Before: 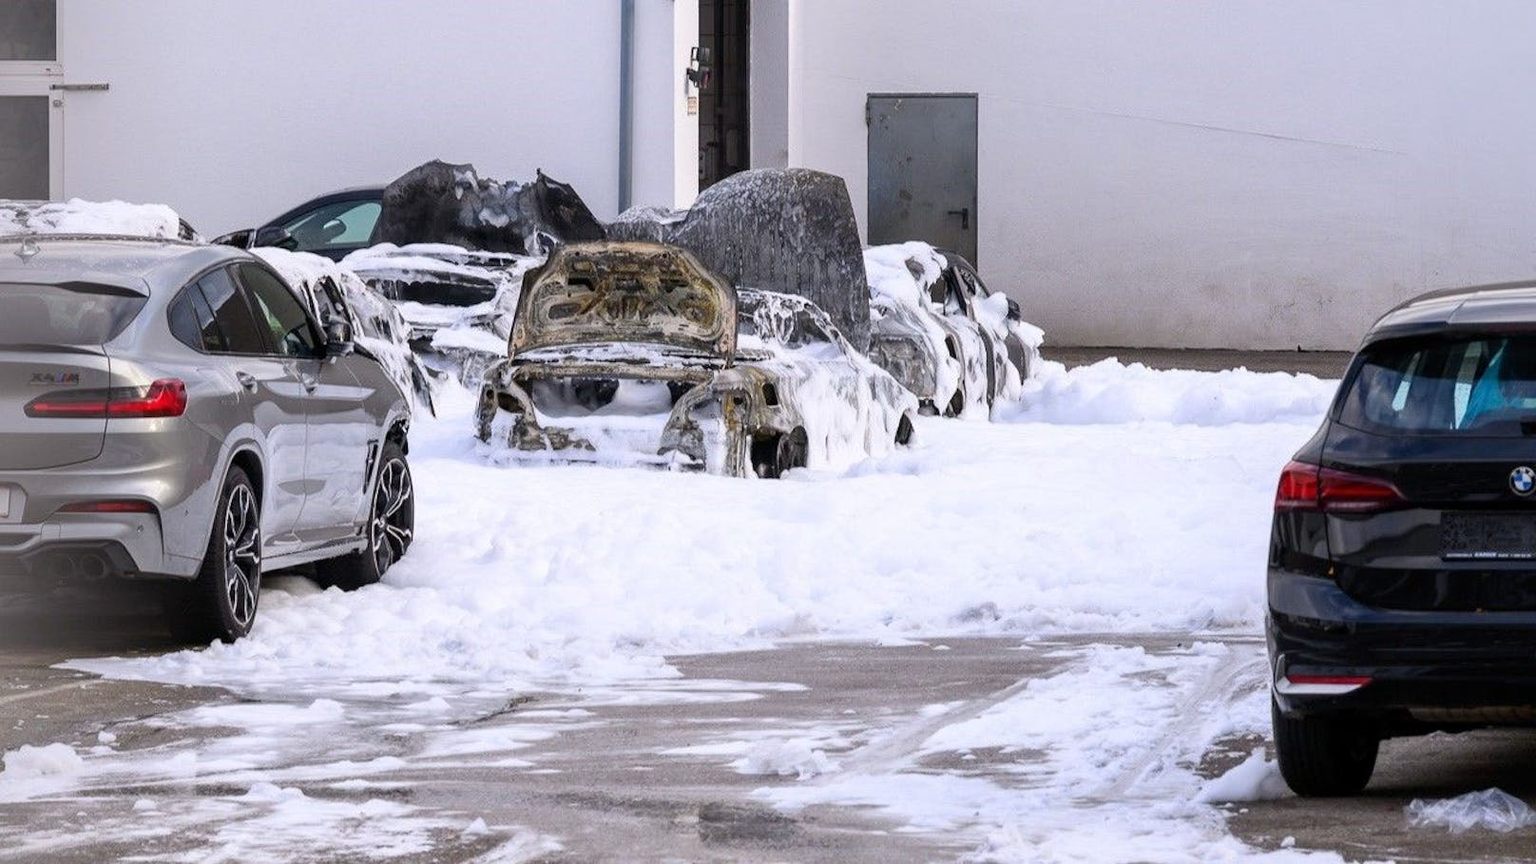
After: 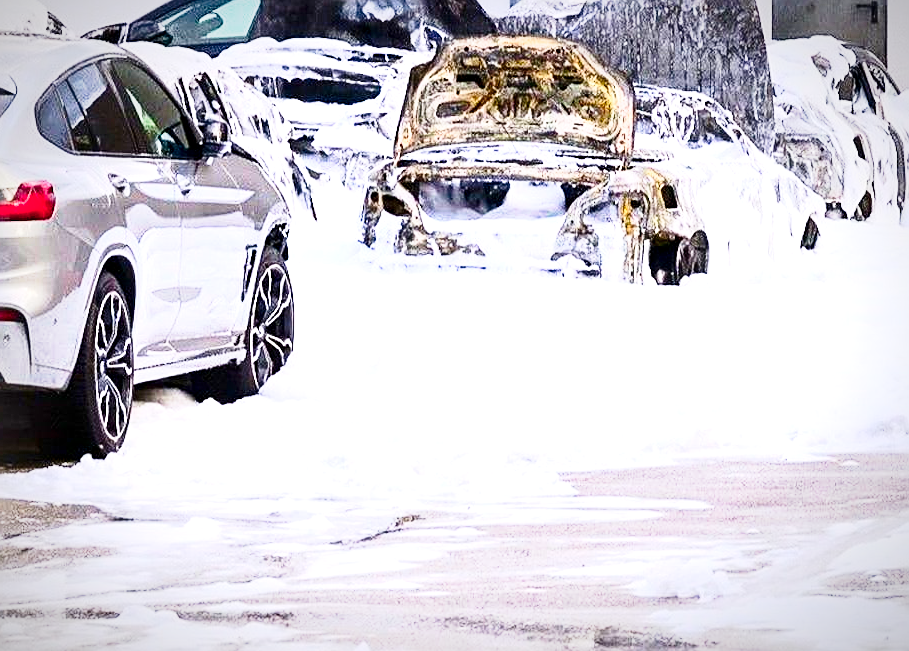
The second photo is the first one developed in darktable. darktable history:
sharpen: on, module defaults
local contrast: highlights 106%, shadows 101%, detail 120%, midtone range 0.2
tone curve: curves: ch0 [(0, 0) (0.091, 0.077) (0.389, 0.458) (0.745, 0.82) (0.844, 0.908) (0.909, 0.942) (1, 0.973)]; ch1 [(0, 0) (0.437, 0.404) (0.5, 0.5) (0.529, 0.55) (0.58, 0.6) (0.616, 0.649) (1, 1)]; ch2 [(0, 0) (0.442, 0.415) (0.5, 0.5) (0.535, 0.557) (0.585, 0.62) (1, 1)], preserve colors none
base curve: curves: ch0 [(0, 0) (0.989, 0.992)], preserve colors none
exposure: exposure 1 EV, compensate exposure bias true, compensate highlight preservation false
contrast brightness saturation: contrast 0.26, brightness 0.013, saturation 0.863
vignetting: fall-off start 80.69%, fall-off radius 62.17%, automatic ratio true, width/height ratio 1.416, unbound false
crop: left 8.766%, top 24.068%, right 34.976%, bottom 4.234%
